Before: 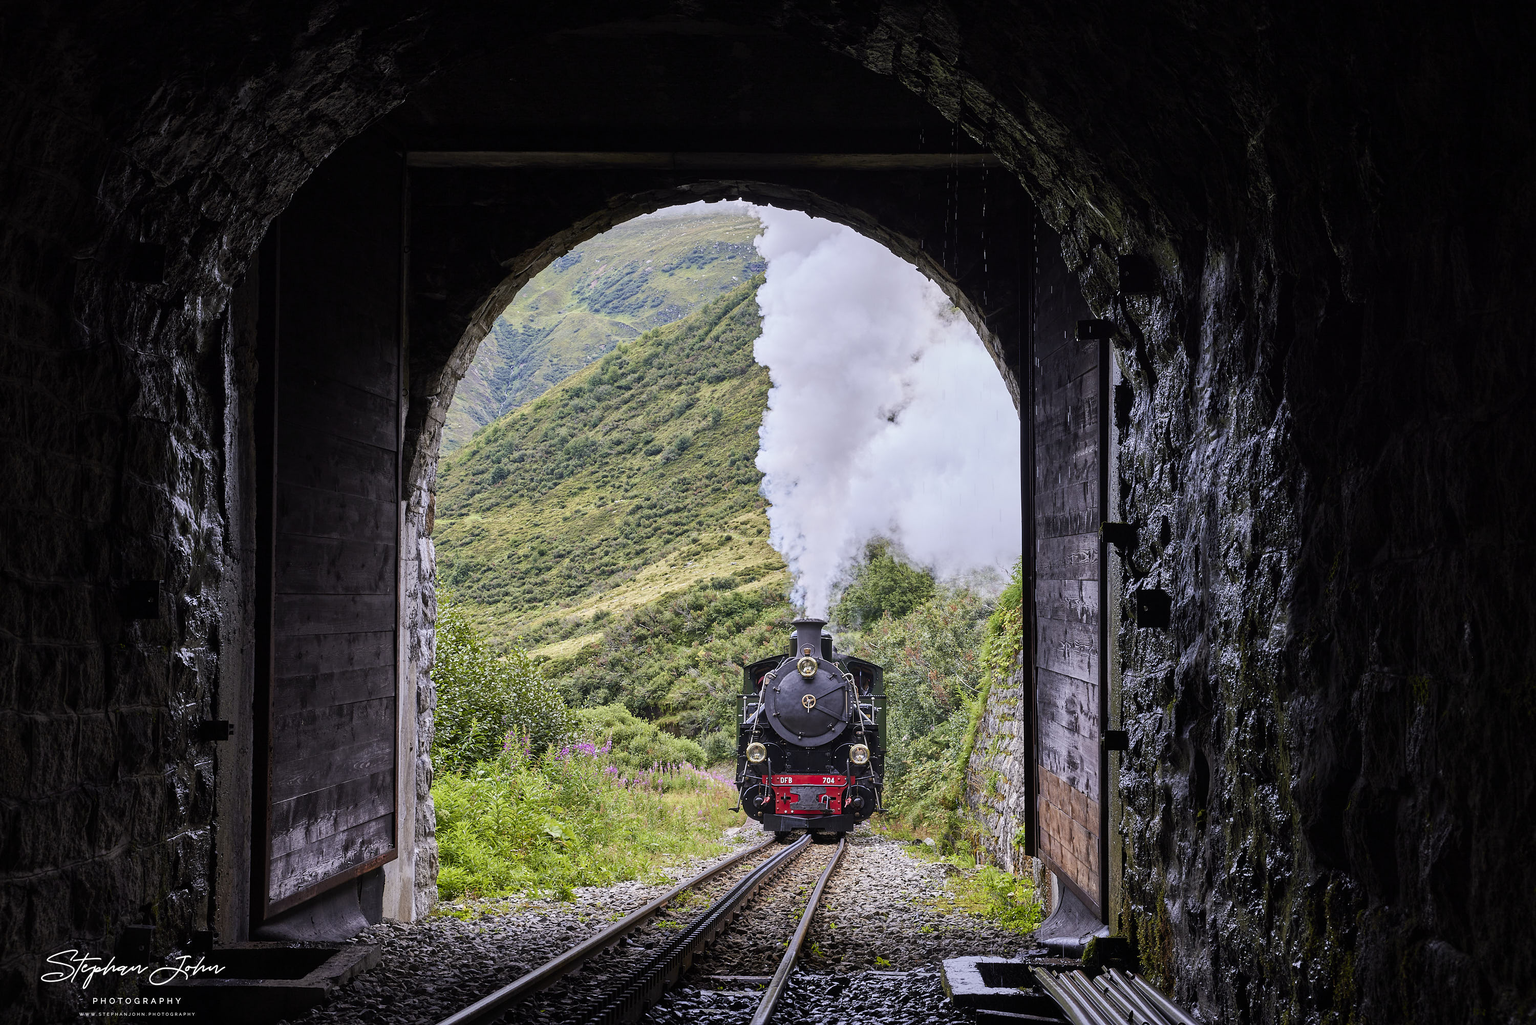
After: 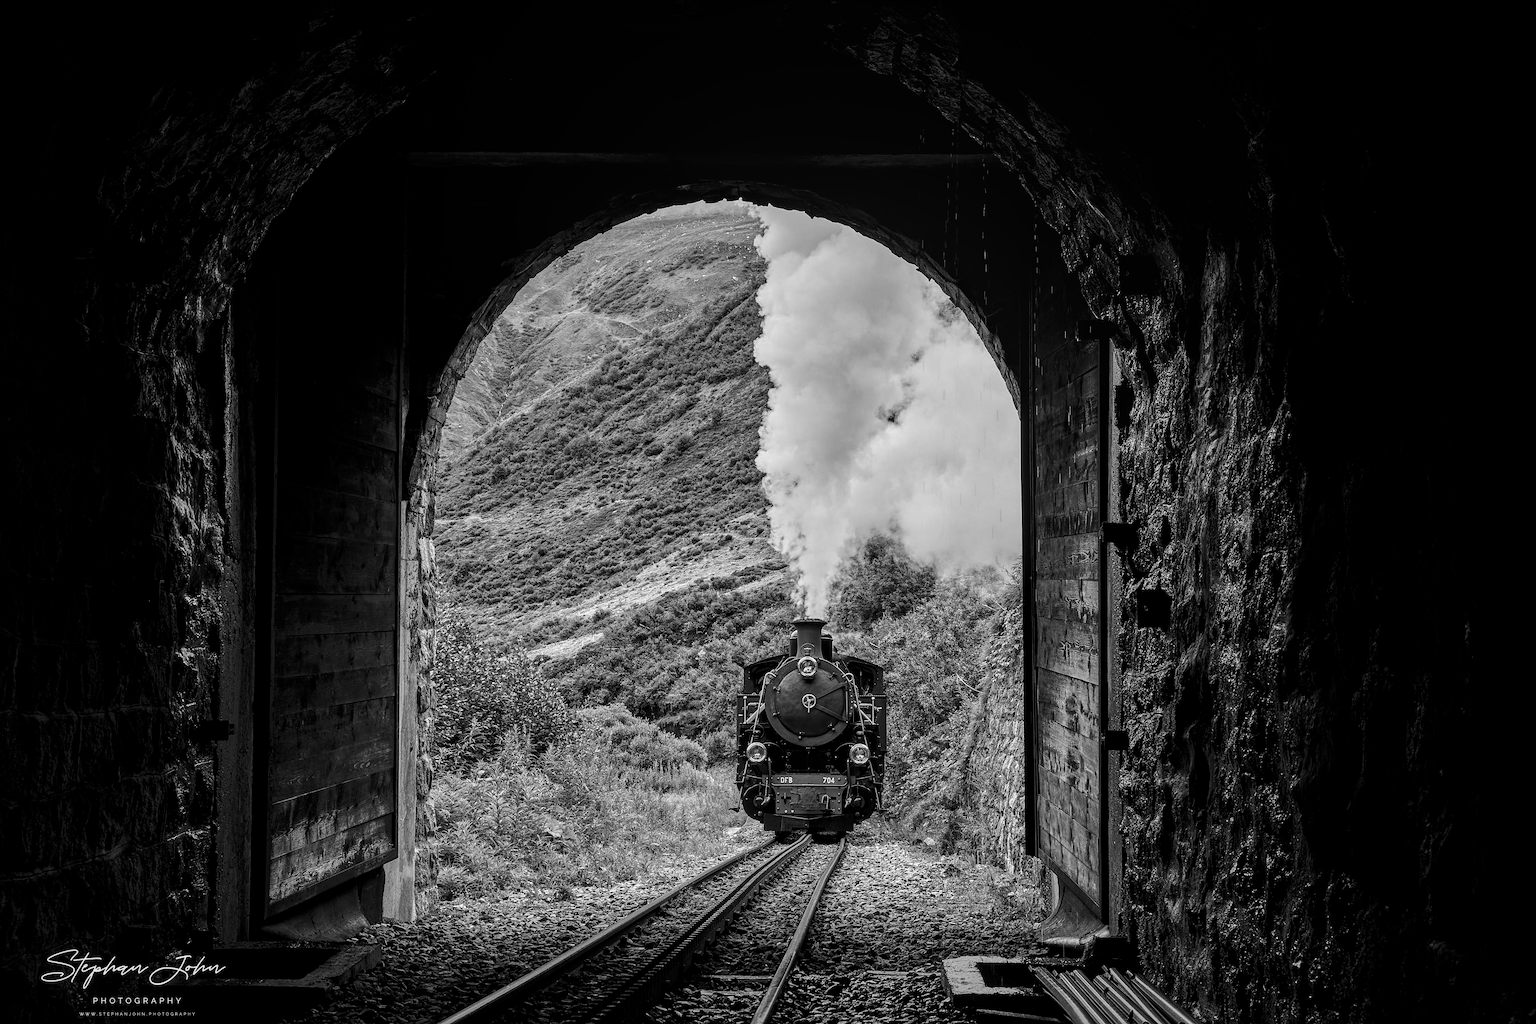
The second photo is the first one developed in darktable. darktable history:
local contrast: on, module defaults
contrast brightness saturation: brightness -0.2, saturation 0.08
base curve: curves: ch0 [(0, 0) (0.472, 0.455) (1, 1)], preserve colors none
white balance: red 1.123, blue 0.83
monochrome: on, module defaults
